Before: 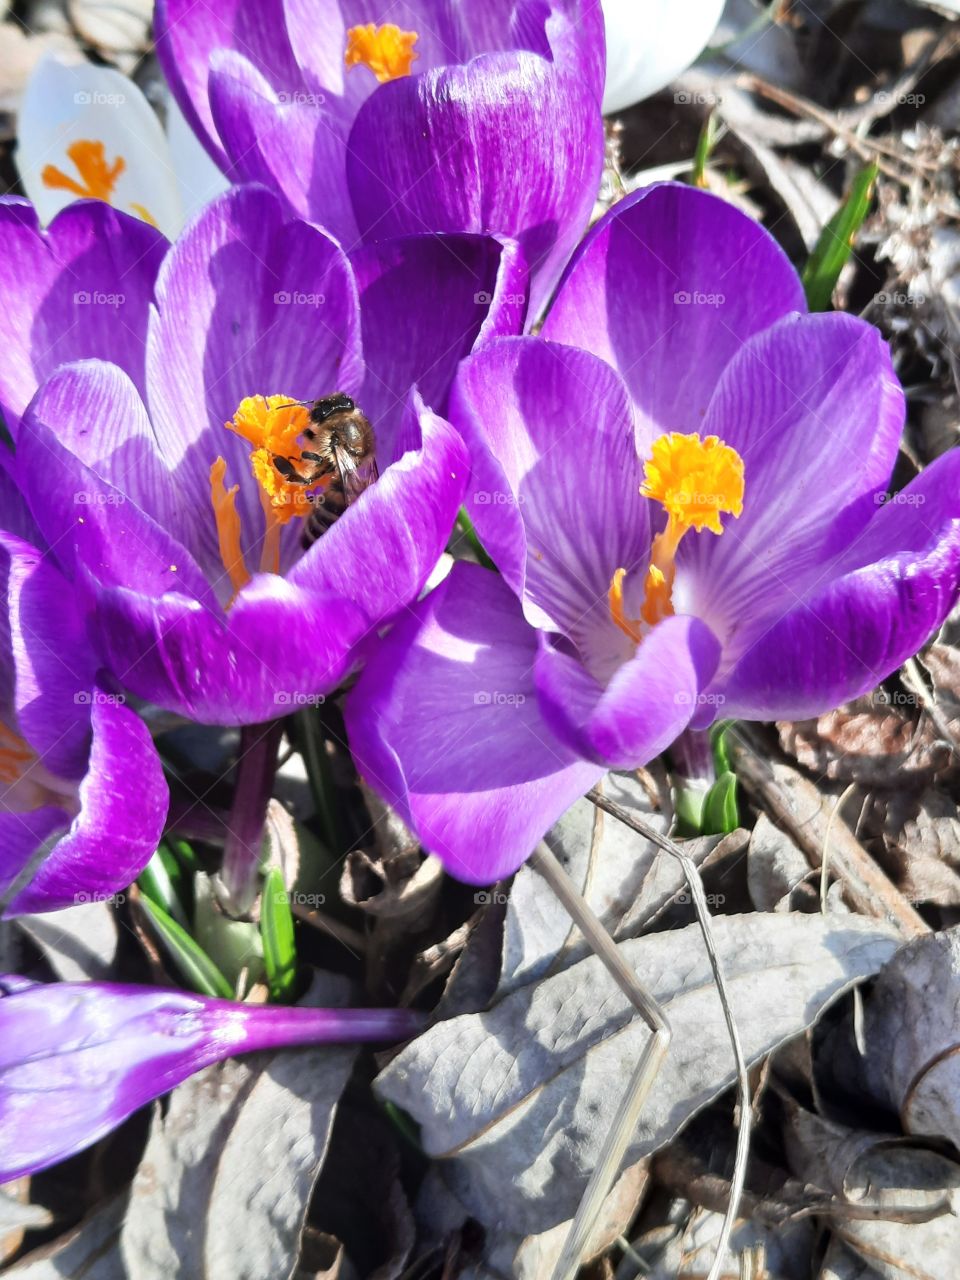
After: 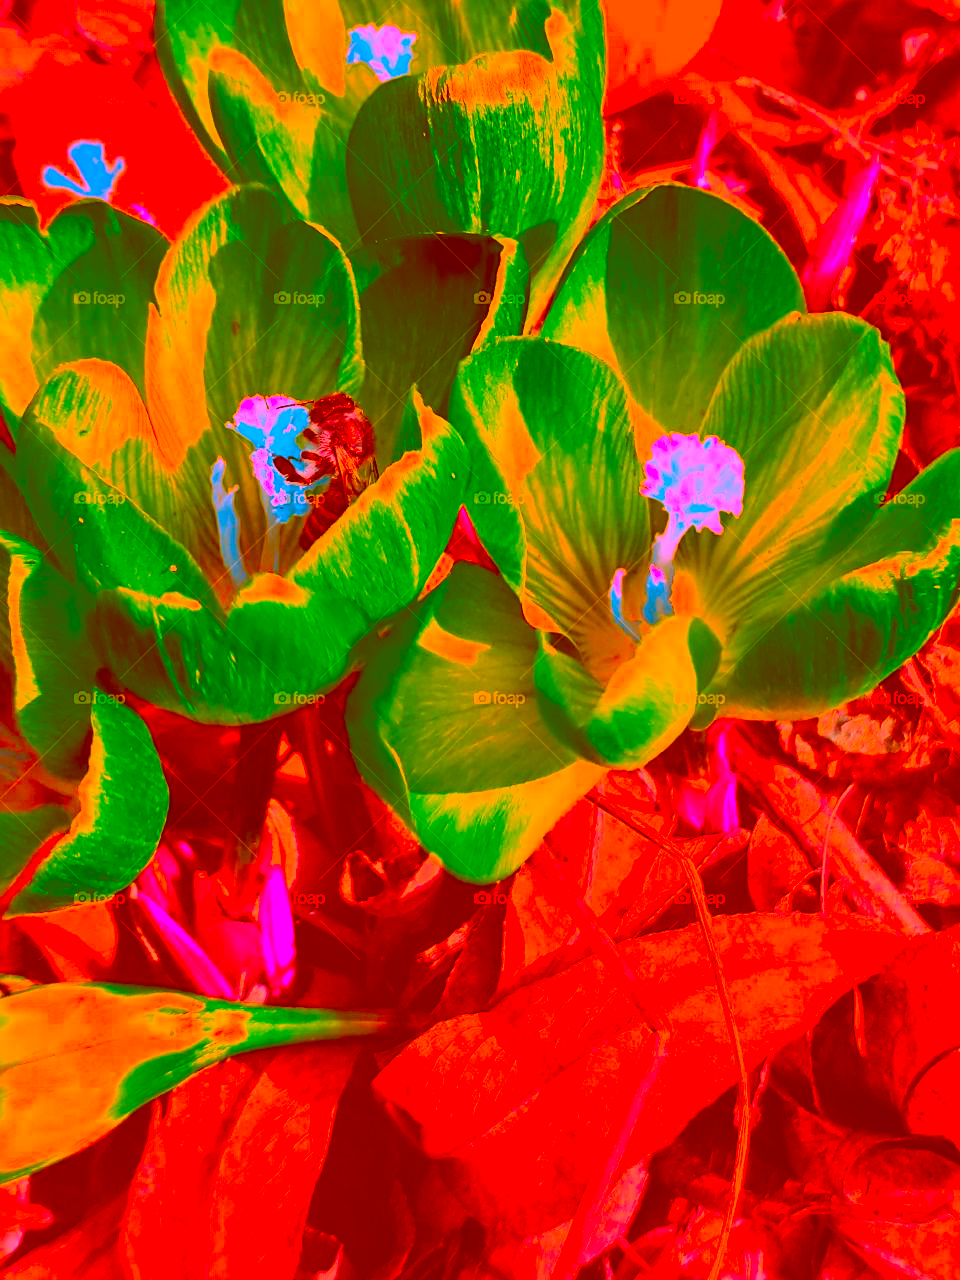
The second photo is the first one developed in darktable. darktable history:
color correction: highlights a* -39.47, highlights b* -39.5, shadows a* -39.89, shadows b* -39.28, saturation -2.99
sharpen: on, module defaults
tone curve: curves: ch0 [(0, 0.045) (0.155, 0.169) (0.46, 0.466) (0.751, 0.788) (1, 0.961)]; ch1 [(0, 0) (0.43, 0.408) (0.472, 0.469) (0.505, 0.503) (0.553, 0.563) (0.592, 0.581) (0.631, 0.625) (1, 1)]; ch2 [(0, 0) (0.505, 0.495) (0.55, 0.557) (0.583, 0.573) (1, 1)], preserve colors none
